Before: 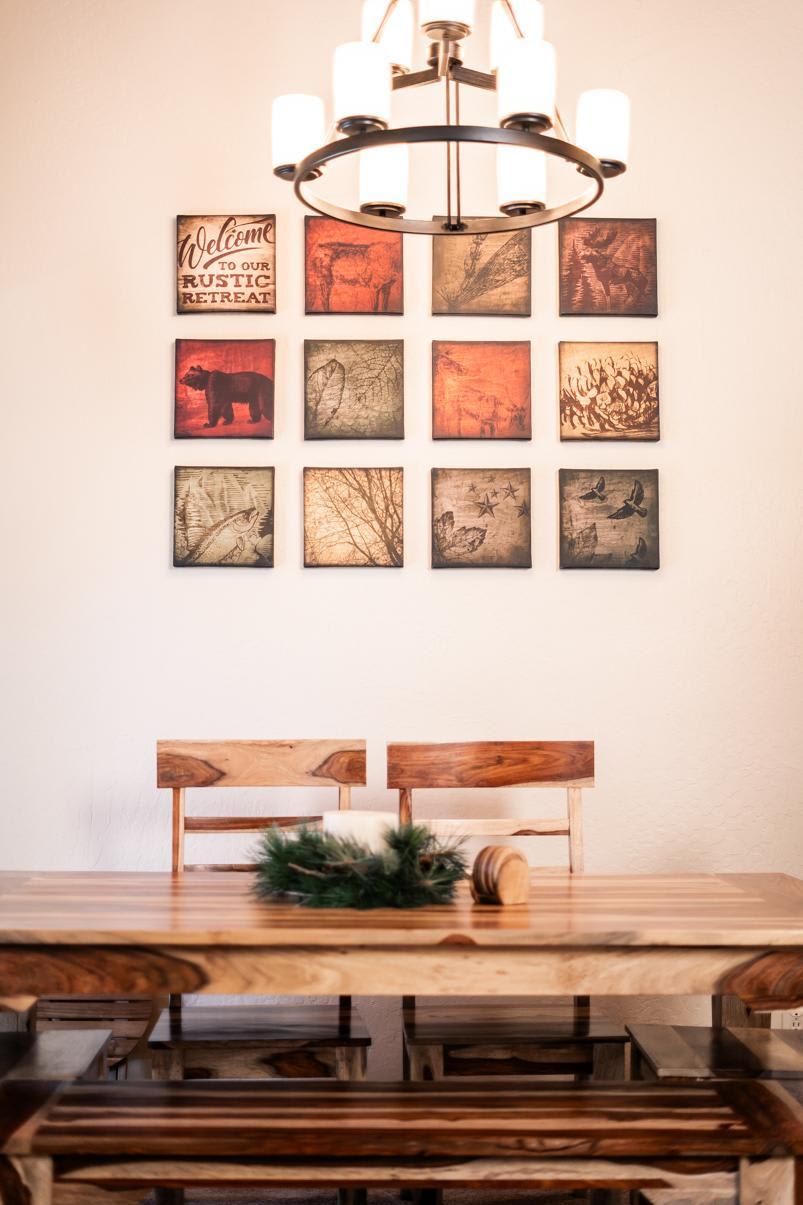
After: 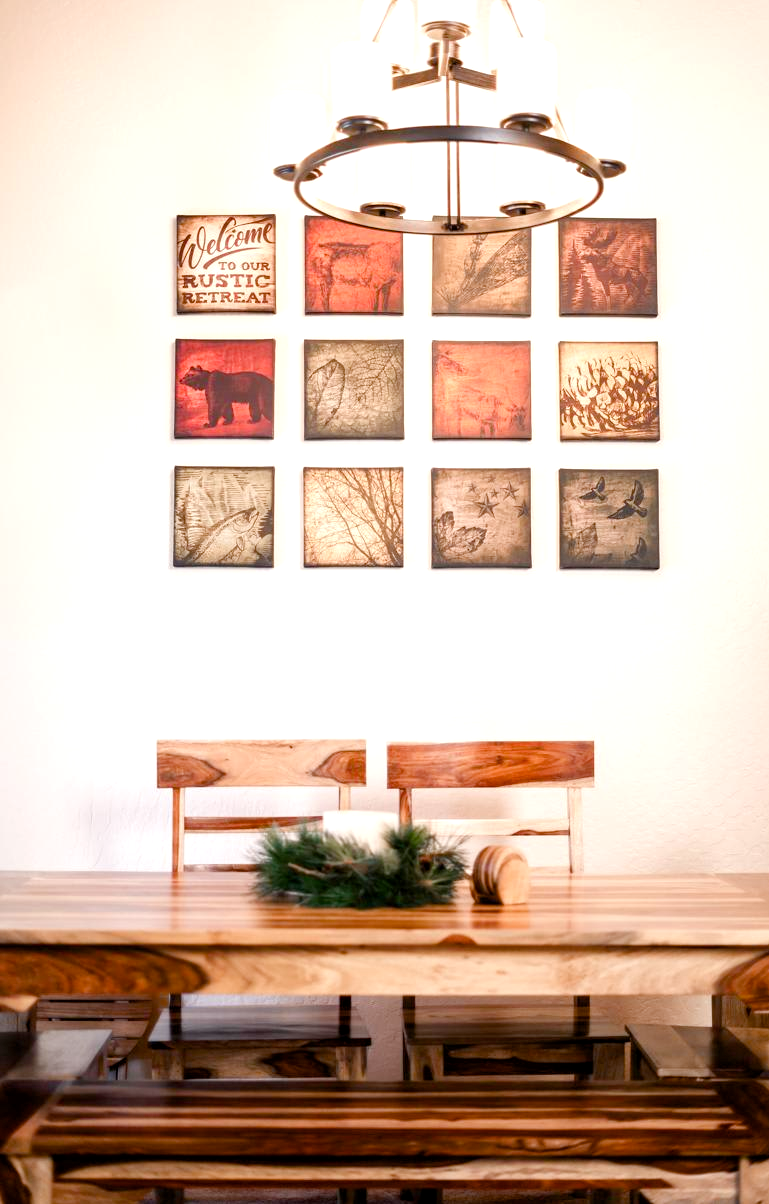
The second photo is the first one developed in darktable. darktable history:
exposure: black level correction 0.002, compensate highlight preservation false
crop: right 4.126%, bottom 0.031%
color balance rgb: perceptual saturation grading › global saturation 20%, perceptual saturation grading › highlights -50%, perceptual saturation grading › shadows 30%, perceptual brilliance grading › global brilliance 10%, perceptual brilliance grading › shadows 15%
